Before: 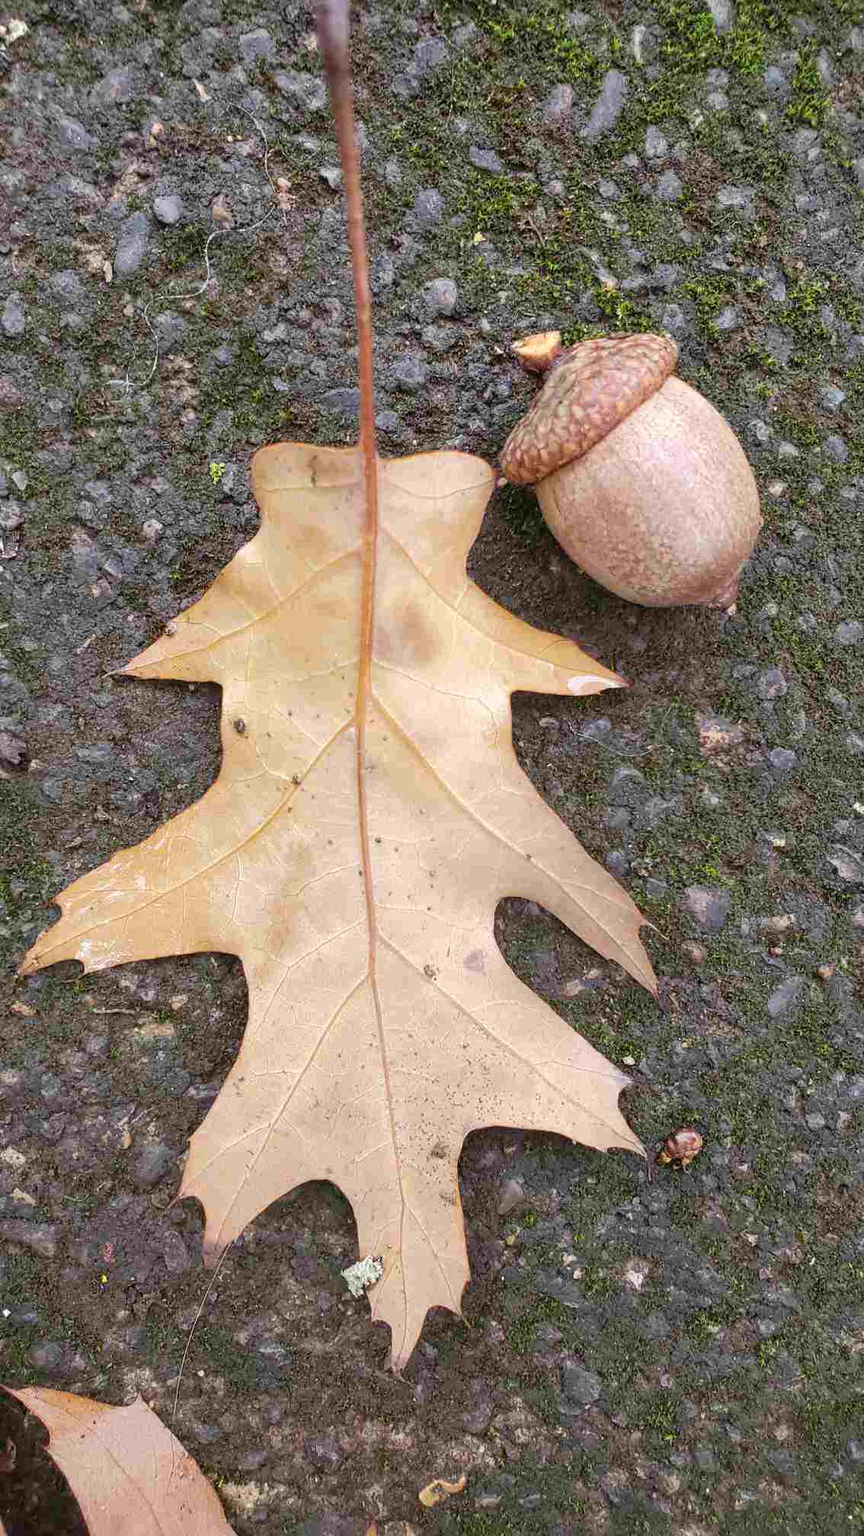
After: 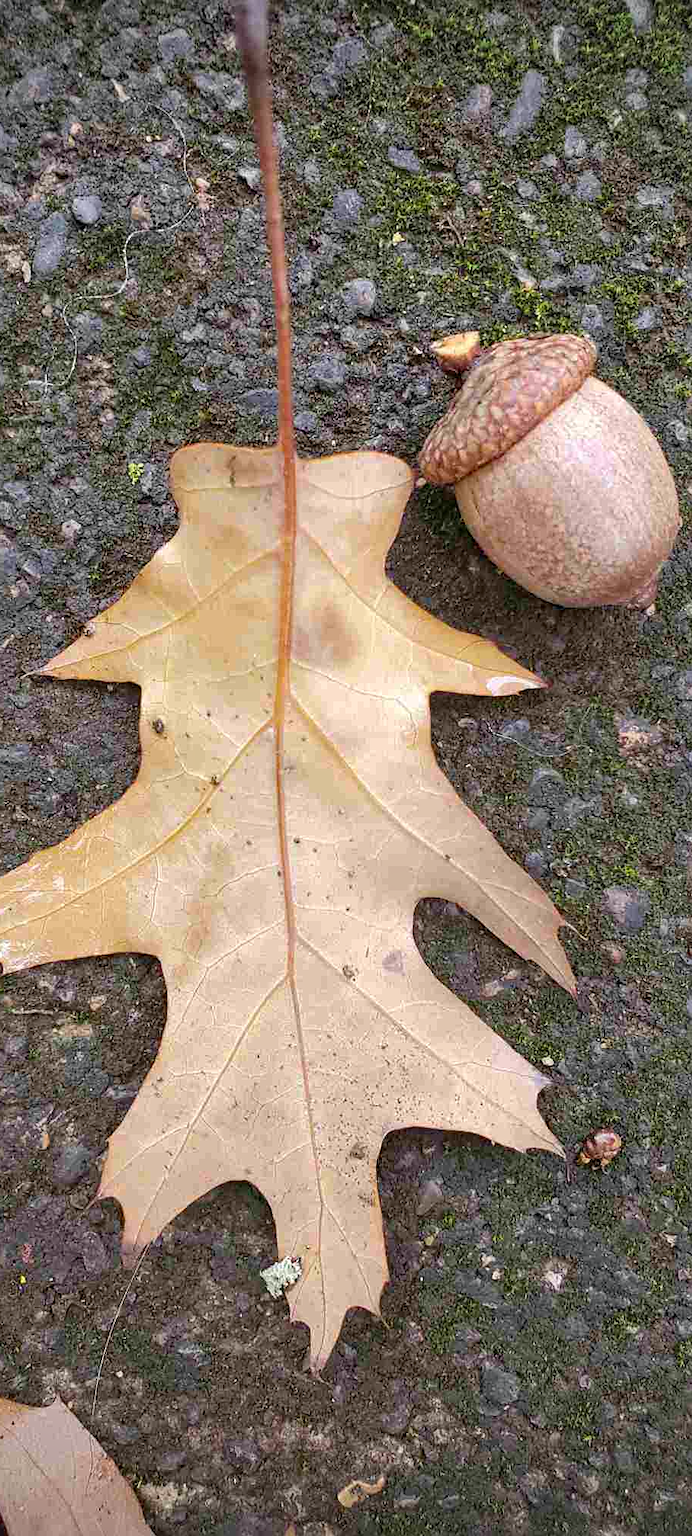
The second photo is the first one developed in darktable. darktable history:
crop and rotate: left 9.566%, right 10.281%
sharpen: amount 0.209
haze removal: compatibility mode true, adaptive false
vignetting: on, module defaults
